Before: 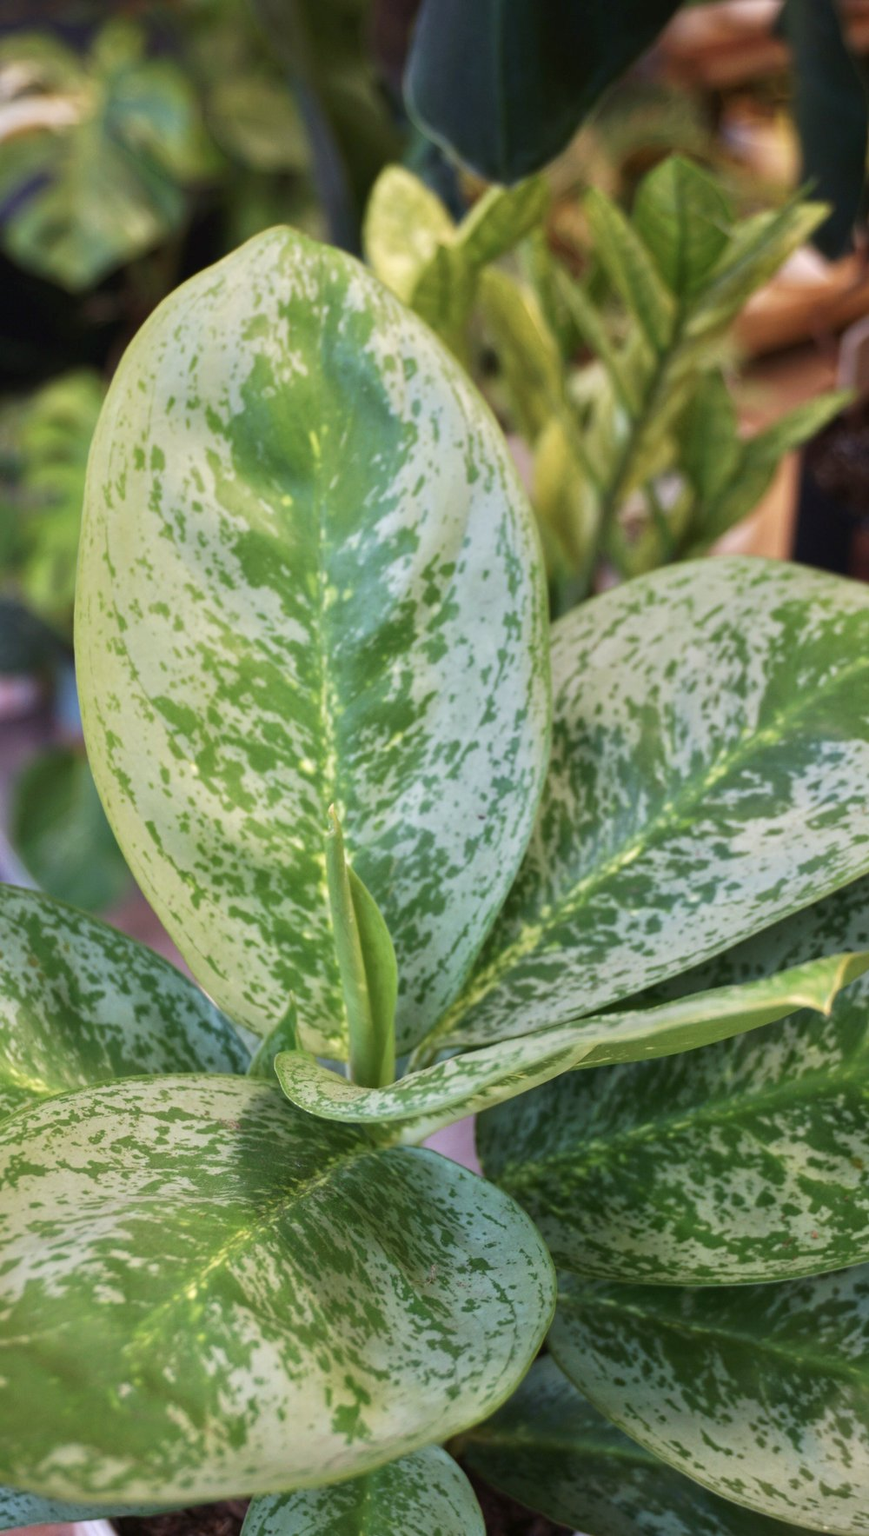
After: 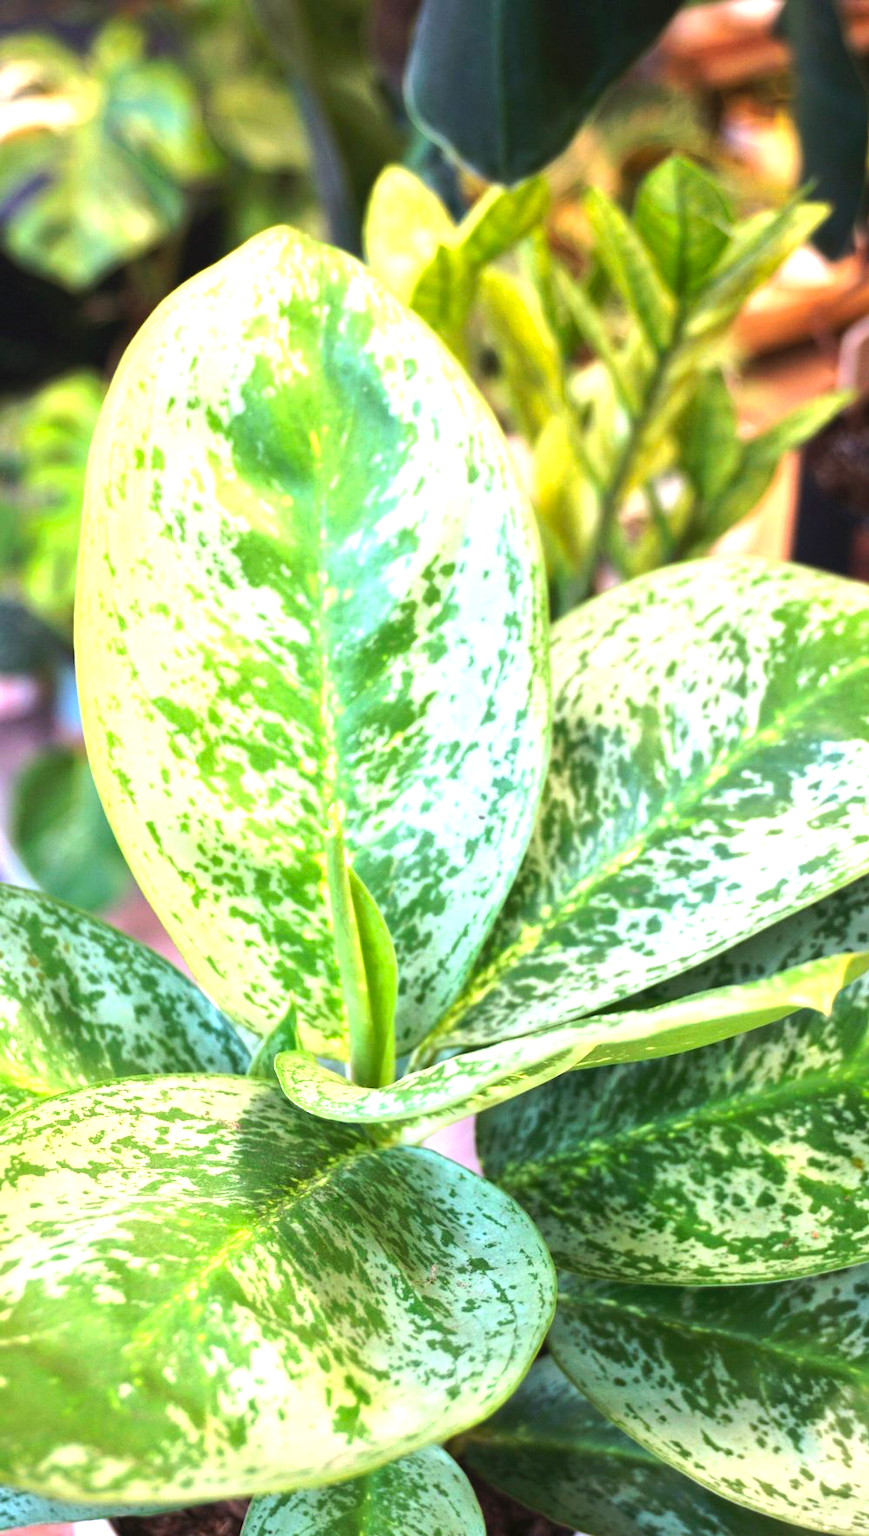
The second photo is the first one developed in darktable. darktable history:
contrast brightness saturation: contrast 0.03, brightness 0.06, saturation 0.13
tone equalizer: -8 EV -0.75 EV, -7 EV -0.7 EV, -6 EV -0.6 EV, -5 EV -0.4 EV, -3 EV 0.4 EV, -2 EV 0.6 EV, -1 EV 0.7 EV, +0 EV 0.75 EV, edges refinement/feathering 500, mask exposure compensation -1.57 EV, preserve details no
shadows and highlights: shadows 25, highlights -25
exposure: black level correction 0, exposure 0.9 EV, compensate highlight preservation false
